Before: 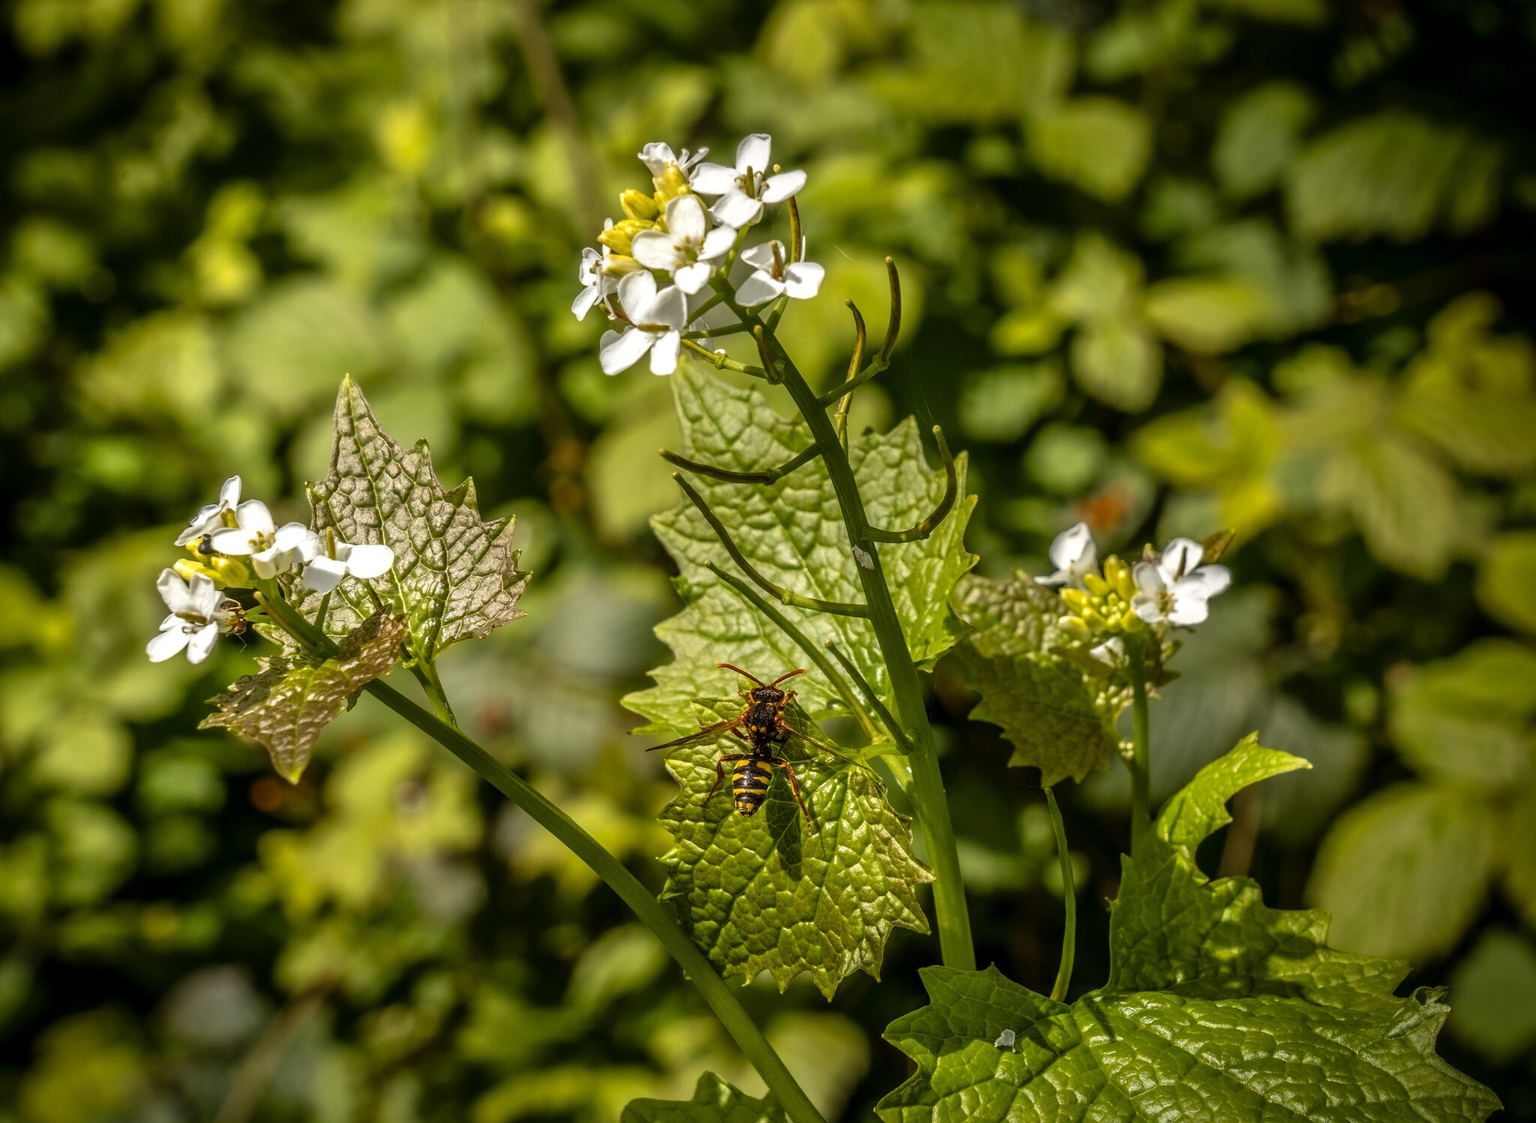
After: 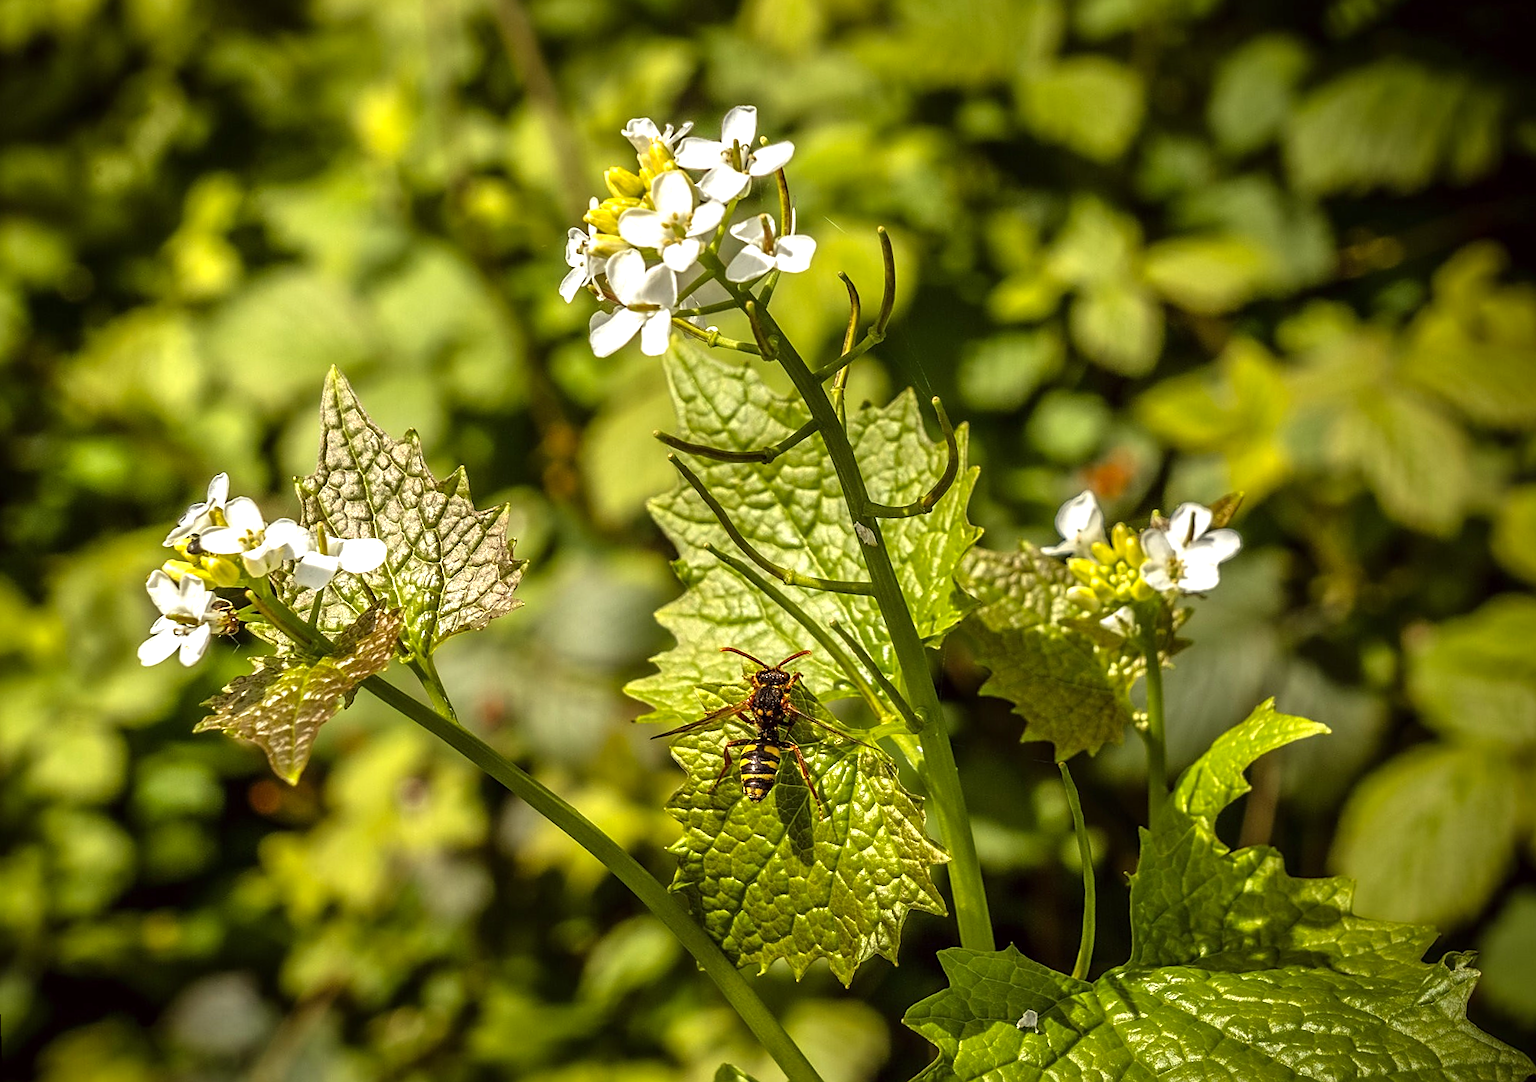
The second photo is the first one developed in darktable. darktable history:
sharpen: on, module defaults
rotate and perspective: rotation -2°, crop left 0.022, crop right 0.978, crop top 0.049, crop bottom 0.951
exposure: exposure 0.566 EV, compensate highlight preservation false
color correction: highlights a* -0.95, highlights b* 4.5, shadows a* 3.55
